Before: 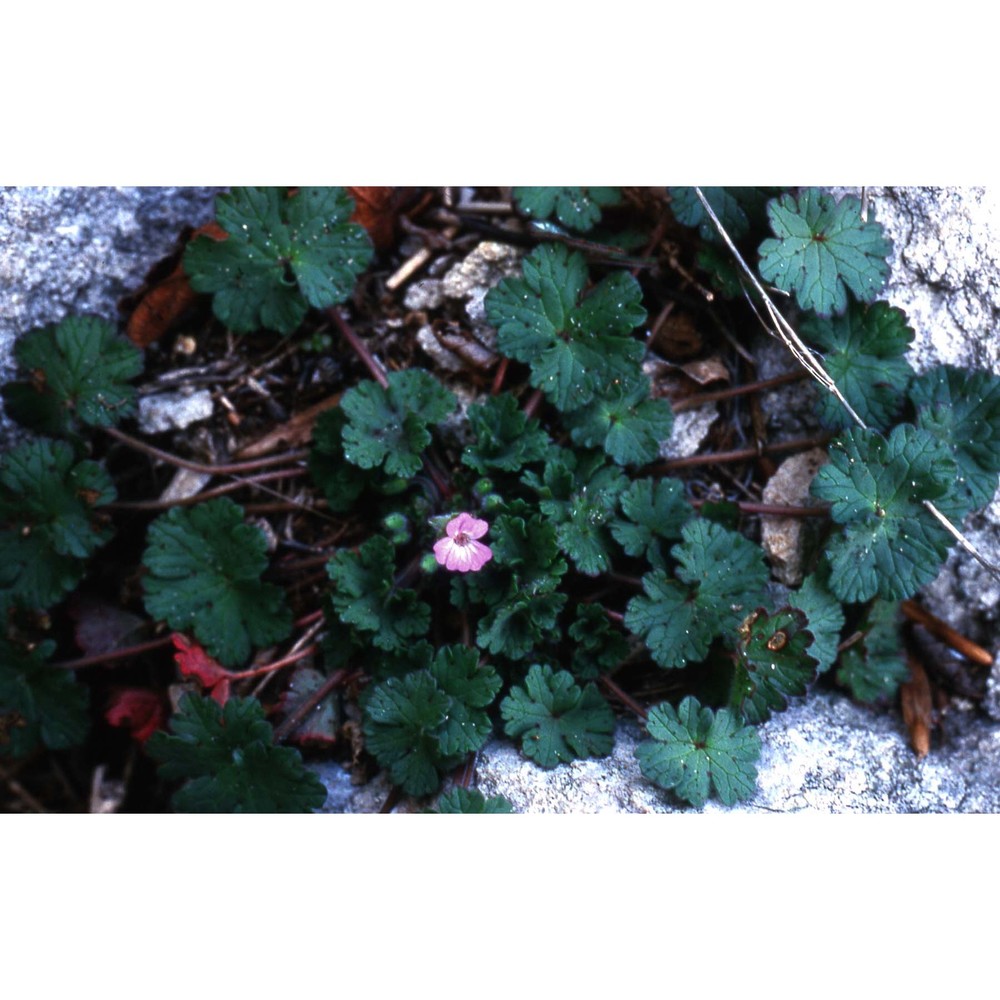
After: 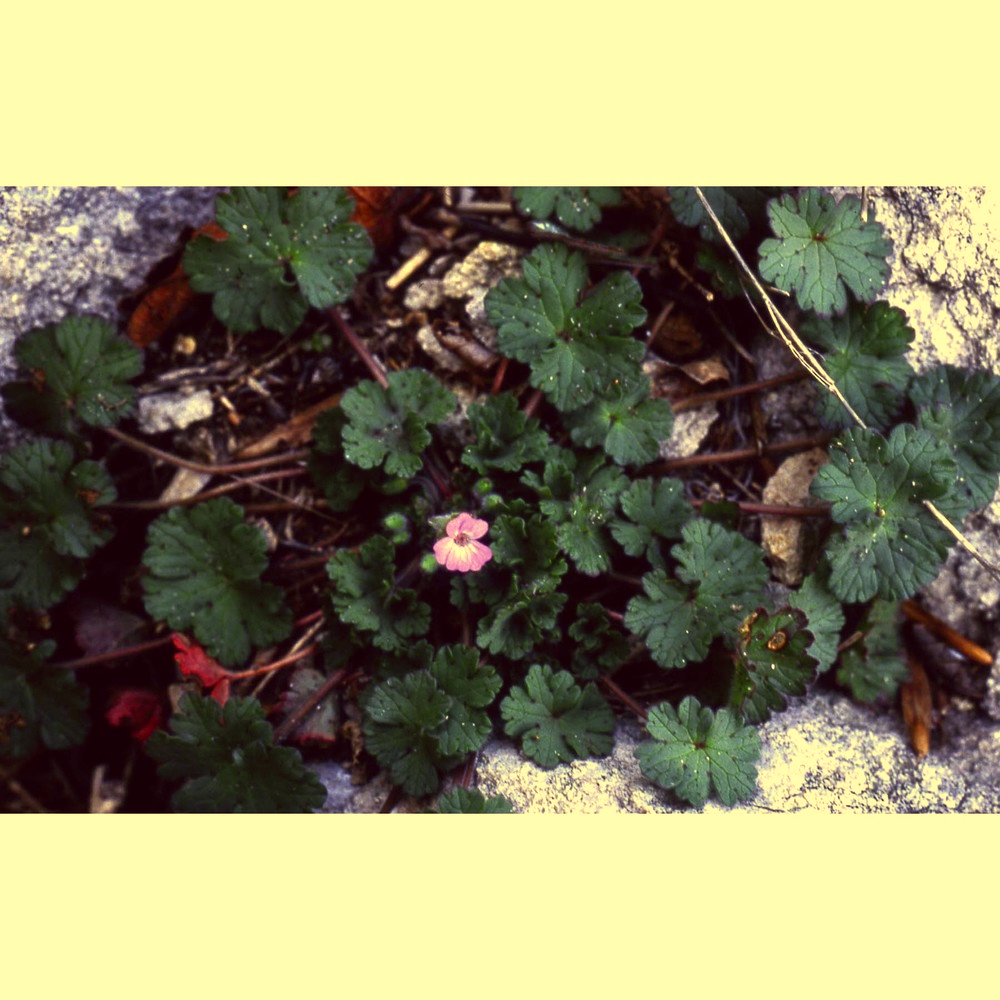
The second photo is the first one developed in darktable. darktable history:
shadows and highlights: shadows 22.32, highlights -48.68, soften with gaussian
color correction: highlights a* -0.512, highlights b* 39.78, shadows a* 9.5, shadows b* -0.835
